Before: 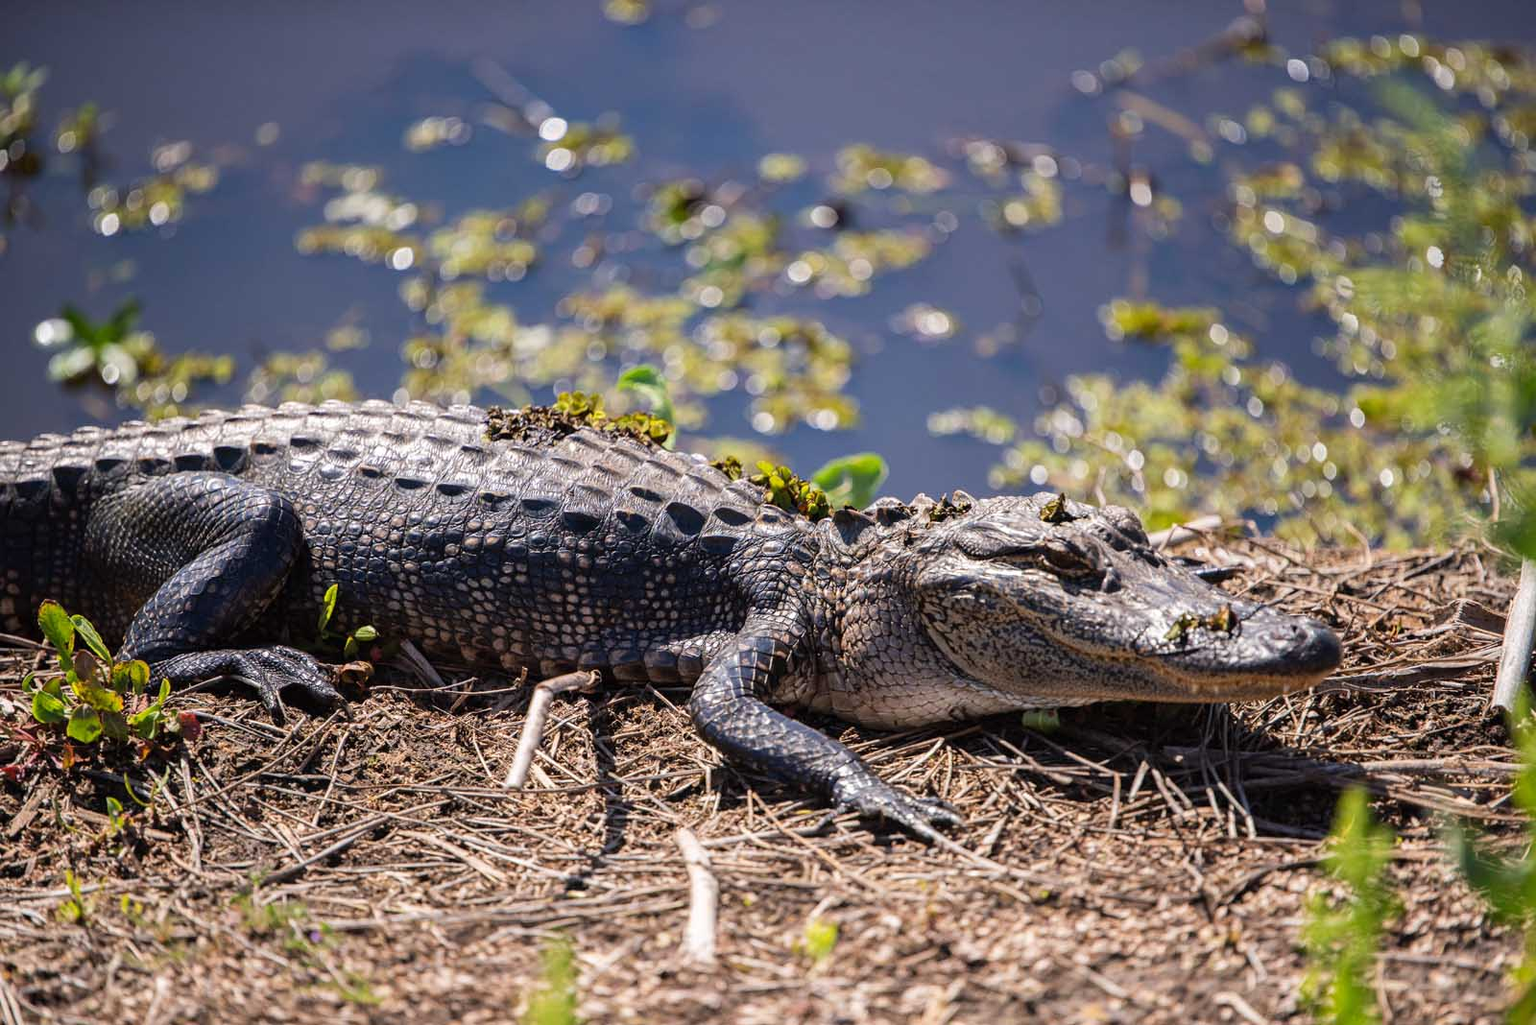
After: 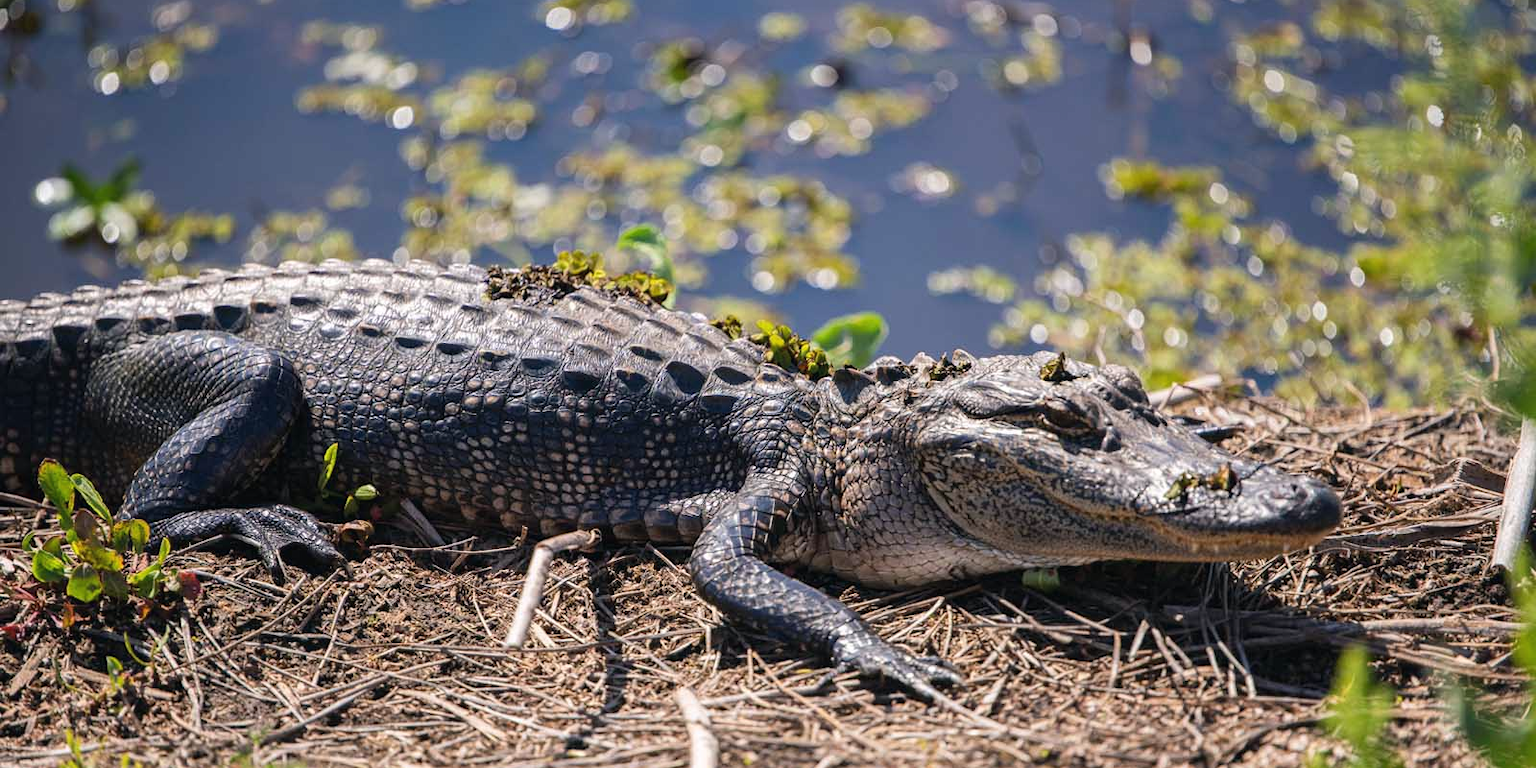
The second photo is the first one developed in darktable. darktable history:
crop: top 13.819%, bottom 11.169%
color balance: mode lift, gamma, gain (sRGB), lift [1, 1, 1.022, 1.026]
